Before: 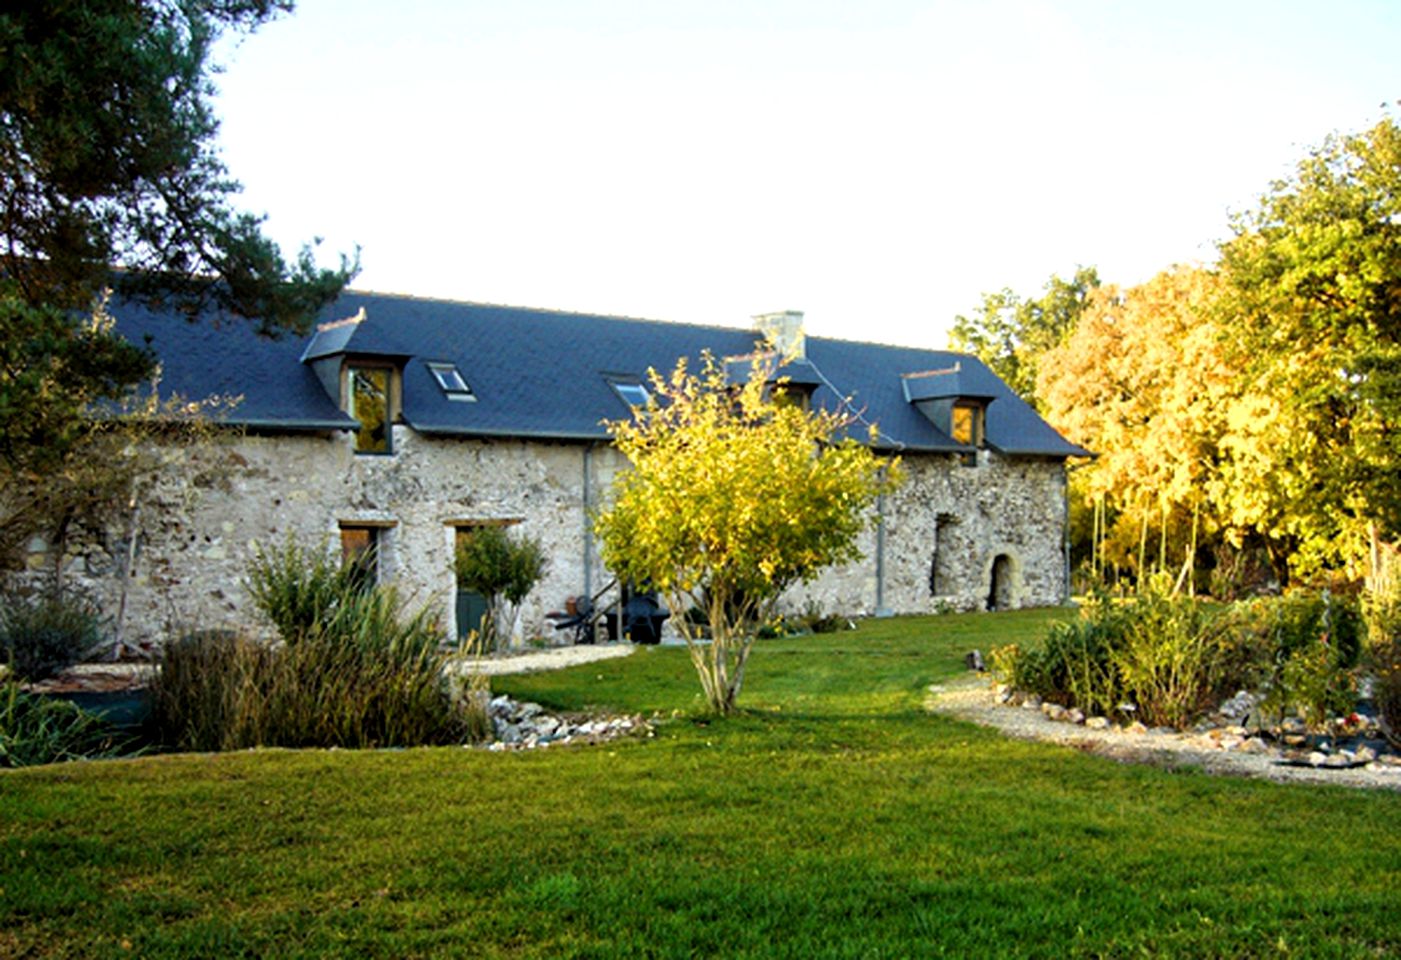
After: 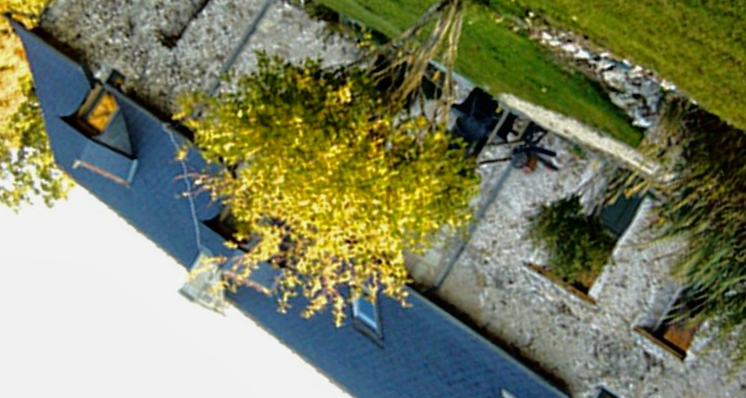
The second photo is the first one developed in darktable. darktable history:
local contrast: highlights 100%, shadows 100%, detail 120%, midtone range 0.2
crop and rotate: angle 148.04°, left 9.09%, top 15.64%, right 4.593%, bottom 17.078%
base curve: curves: ch0 [(0, 0) (0.826, 0.587) (1, 1)]
tone curve: curves: ch0 [(0, 0.022) (0.114, 0.088) (0.282, 0.316) (0.446, 0.511) (0.613, 0.693) (0.786, 0.843) (0.999, 0.949)]; ch1 [(0, 0) (0.395, 0.343) (0.463, 0.427) (0.486, 0.474) (0.503, 0.5) (0.535, 0.522) (0.555, 0.566) (0.594, 0.614) (0.755, 0.793) (1, 1)]; ch2 [(0, 0) (0.369, 0.388) (0.449, 0.431) (0.501, 0.5) (0.528, 0.517) (0.561, 0.59) (0.612, 0.646) (0.697, 0.721) (1, 1)], color space Lab, linked channels, preserve colors none
